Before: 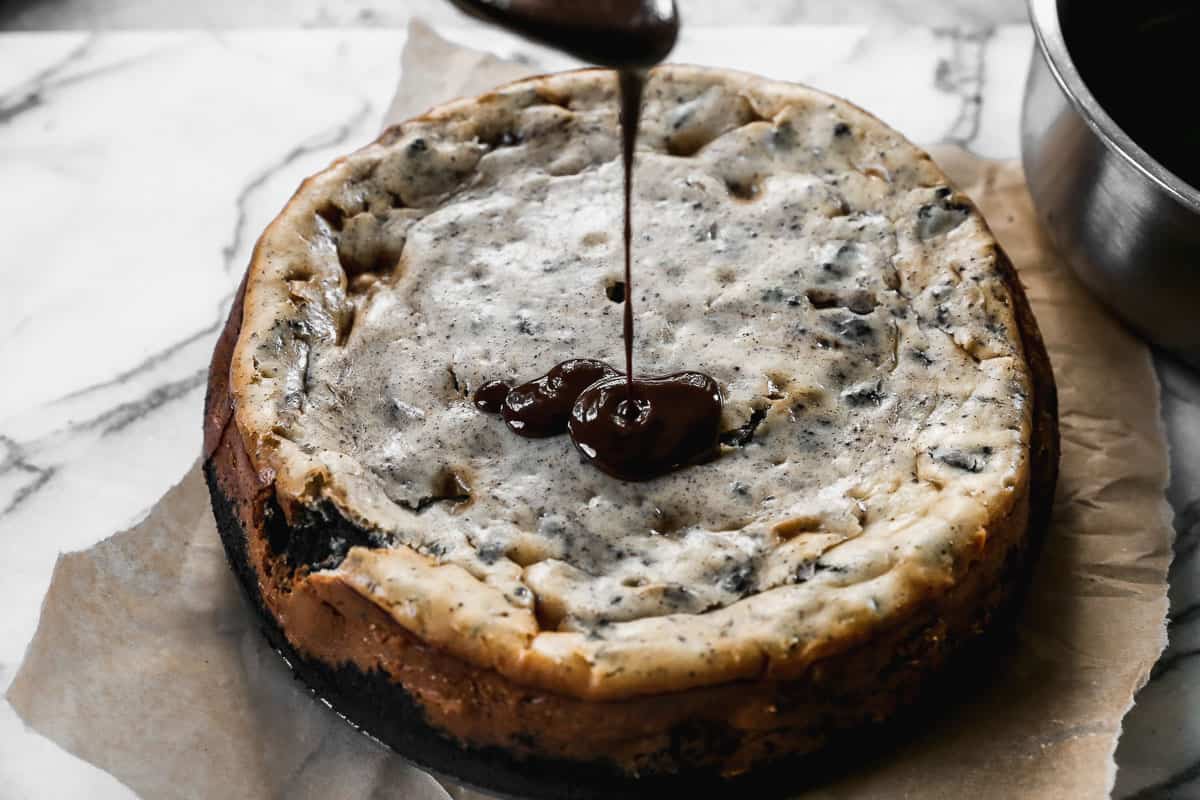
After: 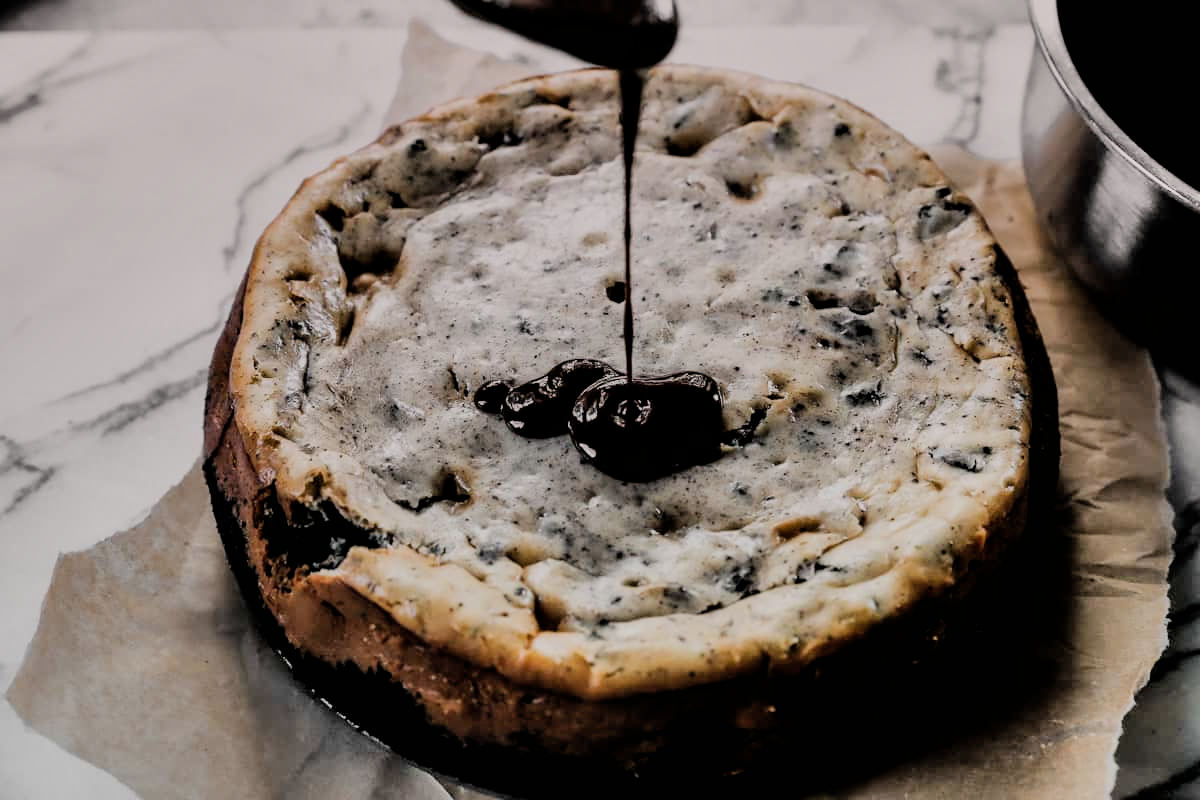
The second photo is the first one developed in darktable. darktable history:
filmic rgb: black relative exposure -4.38 EV, white relative exposure 4.56 EV, hardness 2.37, contrast 1.05
shadows and highlights: soften with gaussian
graduated density: density 0.38 EV, hardness 21%, rotation -6.11°, saturation 32%
